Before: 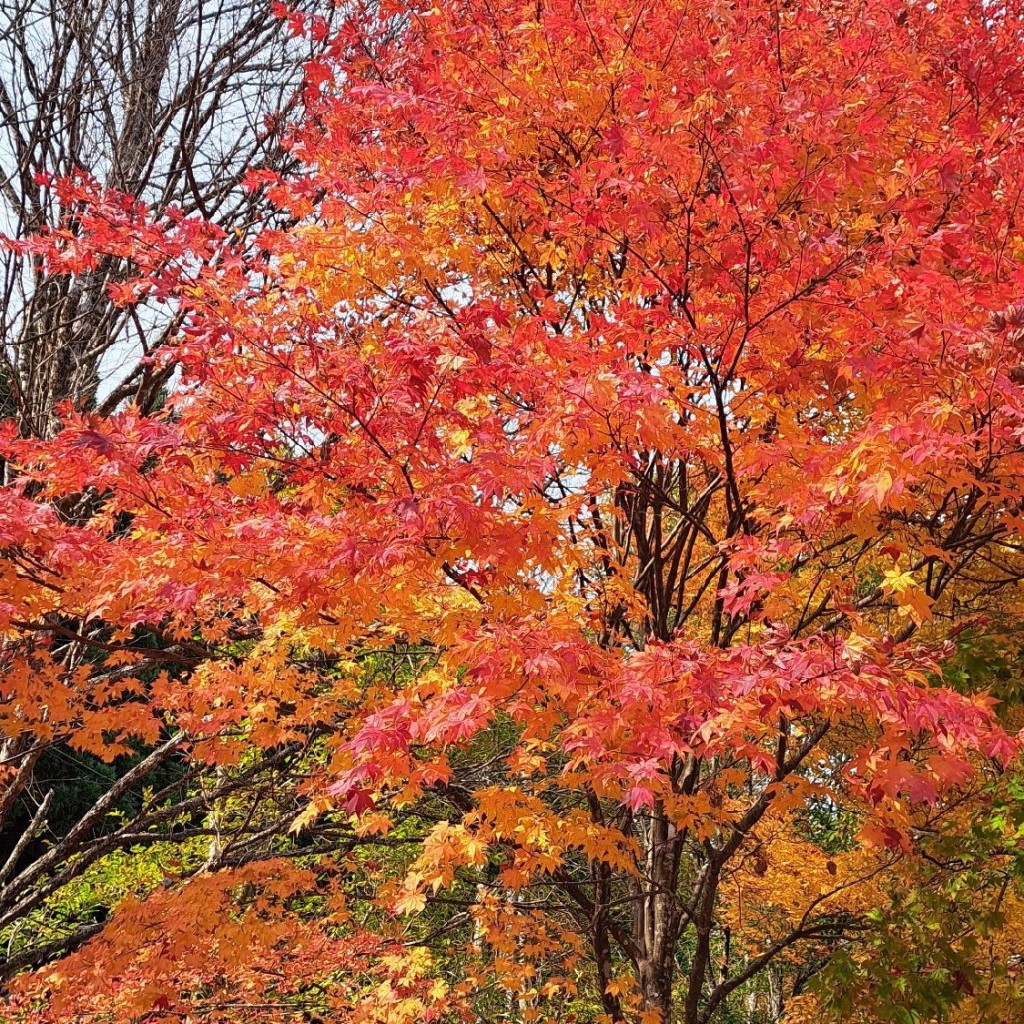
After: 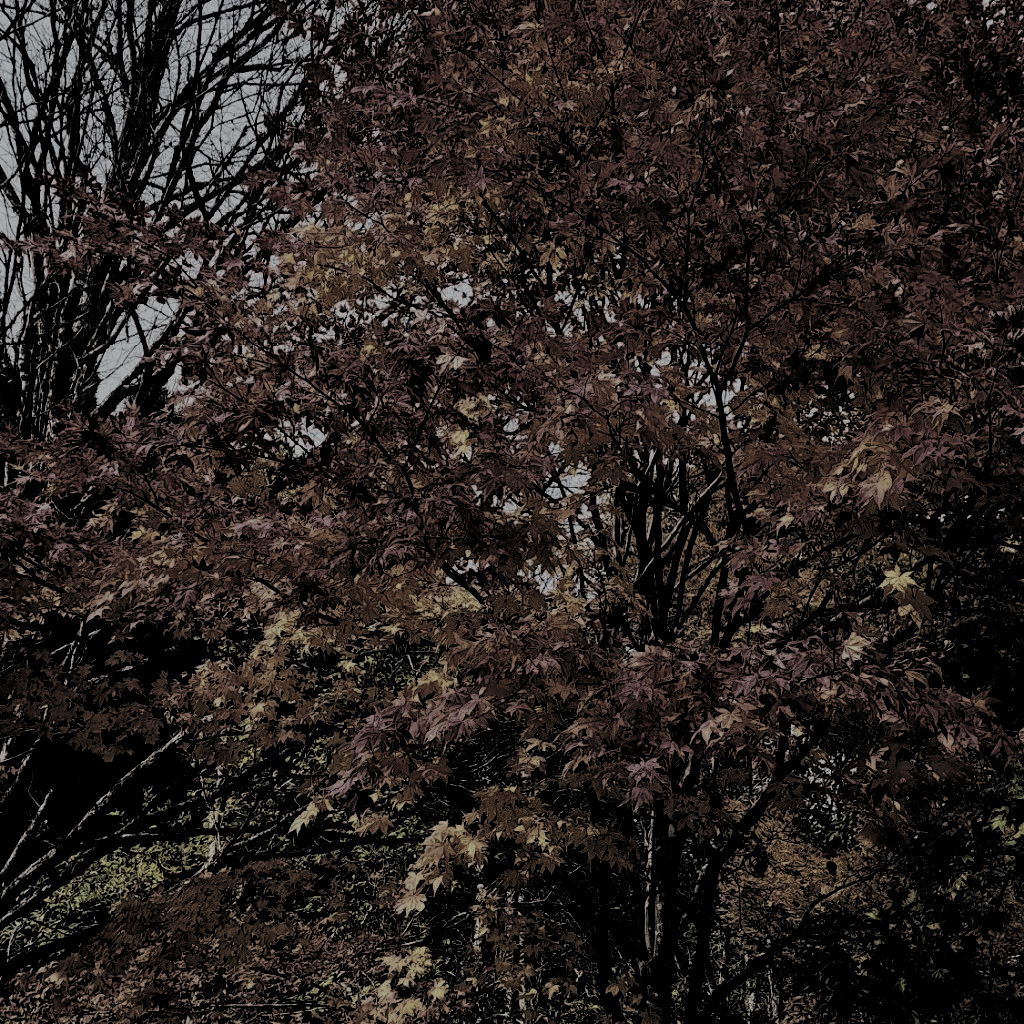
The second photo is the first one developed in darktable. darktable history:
exposure: exposure -0.21 EV, compensate highlight preservation false
filmic rgb: black relative exposure -4.58 EV, white relative exposure 4.8 EV, threshold 3 EV, hardness 2.36, latitude 36.07%, contrast 1.048, highlights saturation mix 1.32%, shadows ↔ highlights balance 1.25%, color science v4 (2020), enable highlight reconstruction true
levels: levels [0.514, 0.759, 1]
contrast brightness saturation: brightness 0.18, saturation -0.5
